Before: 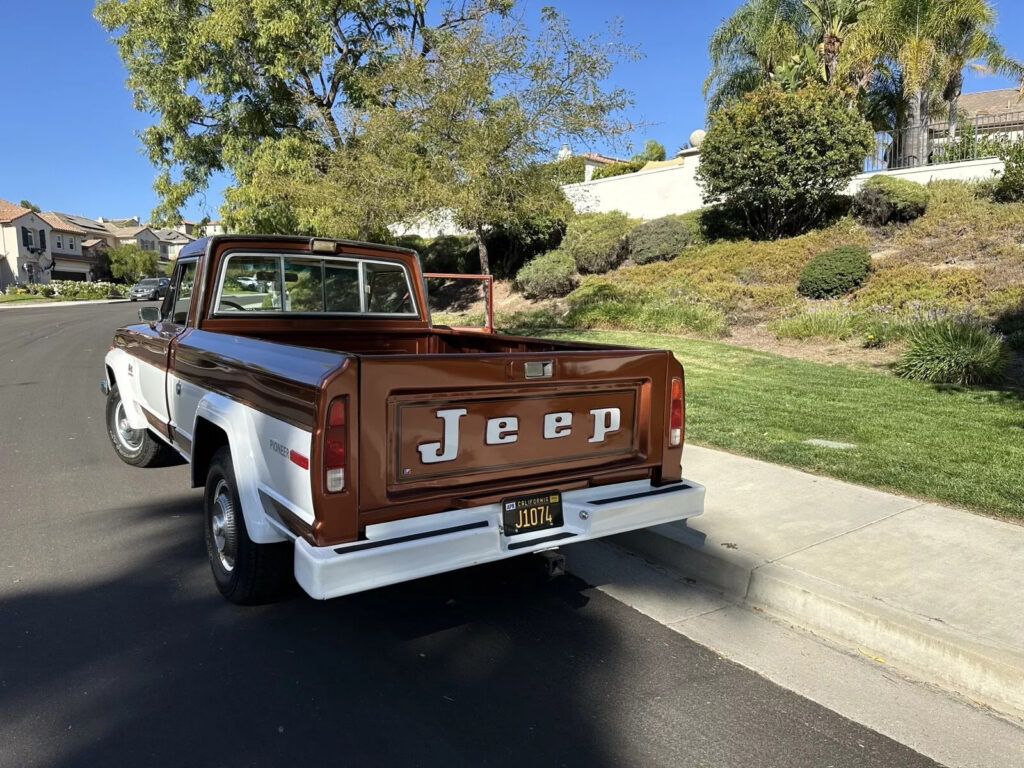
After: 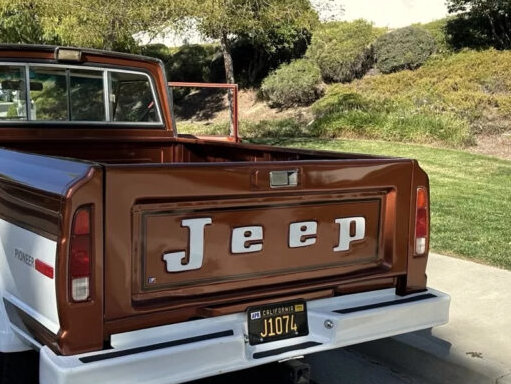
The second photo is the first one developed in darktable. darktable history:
white balance: red 1.009, blue 0.985
crop: left 25%, top 25%, right 25%, bottom 25%
